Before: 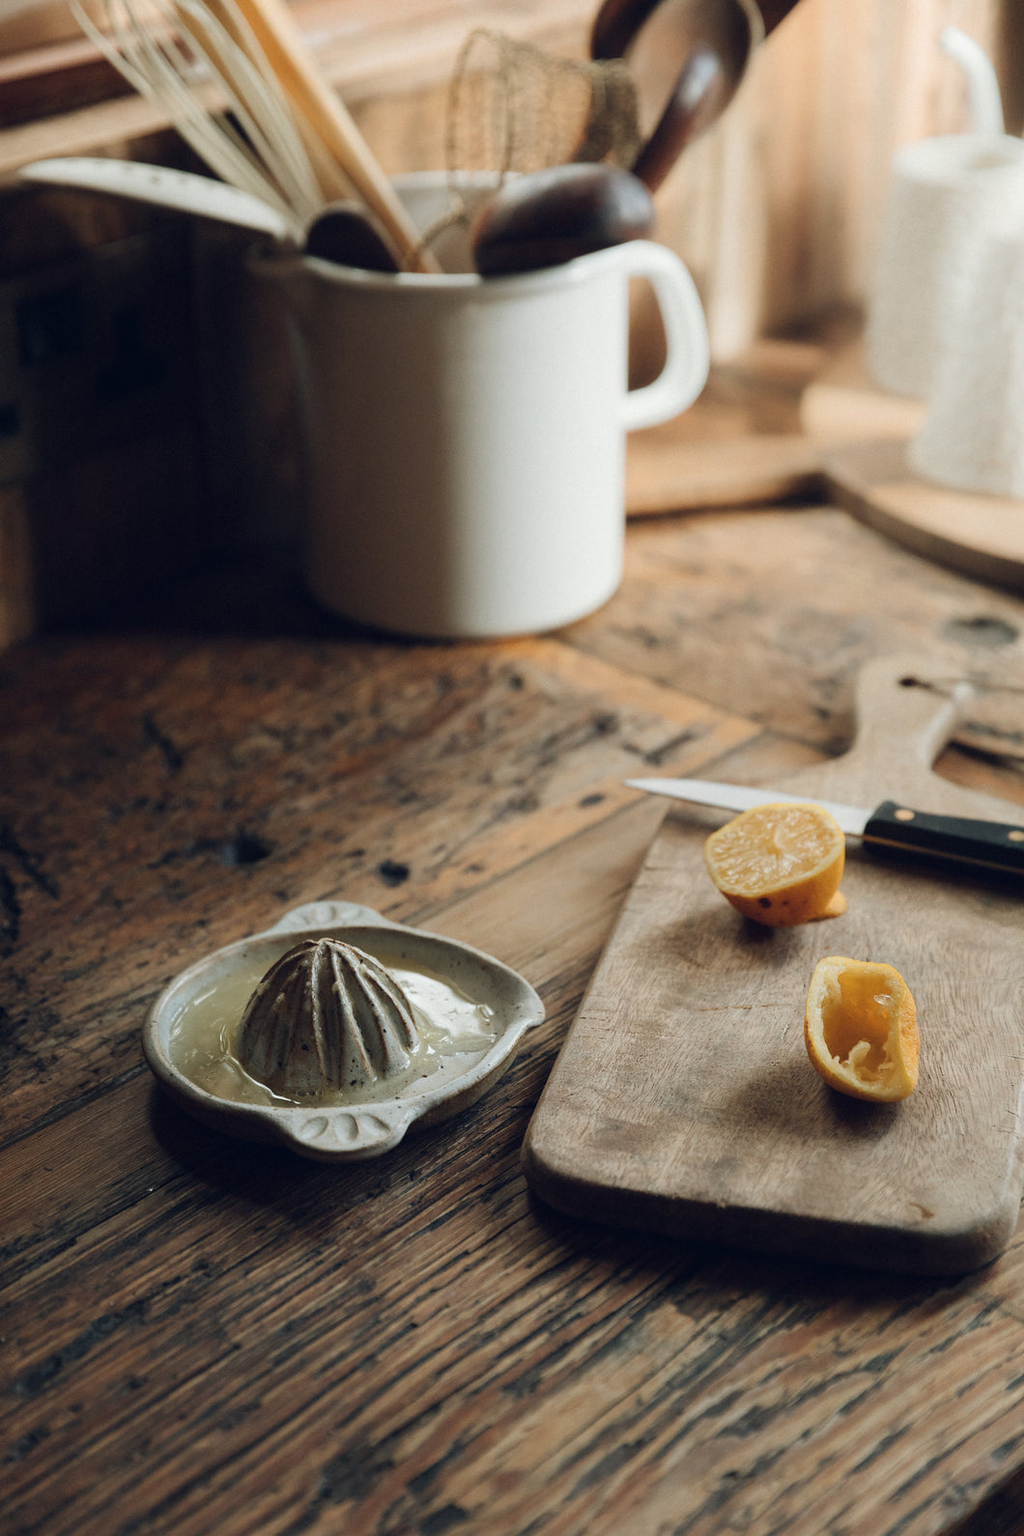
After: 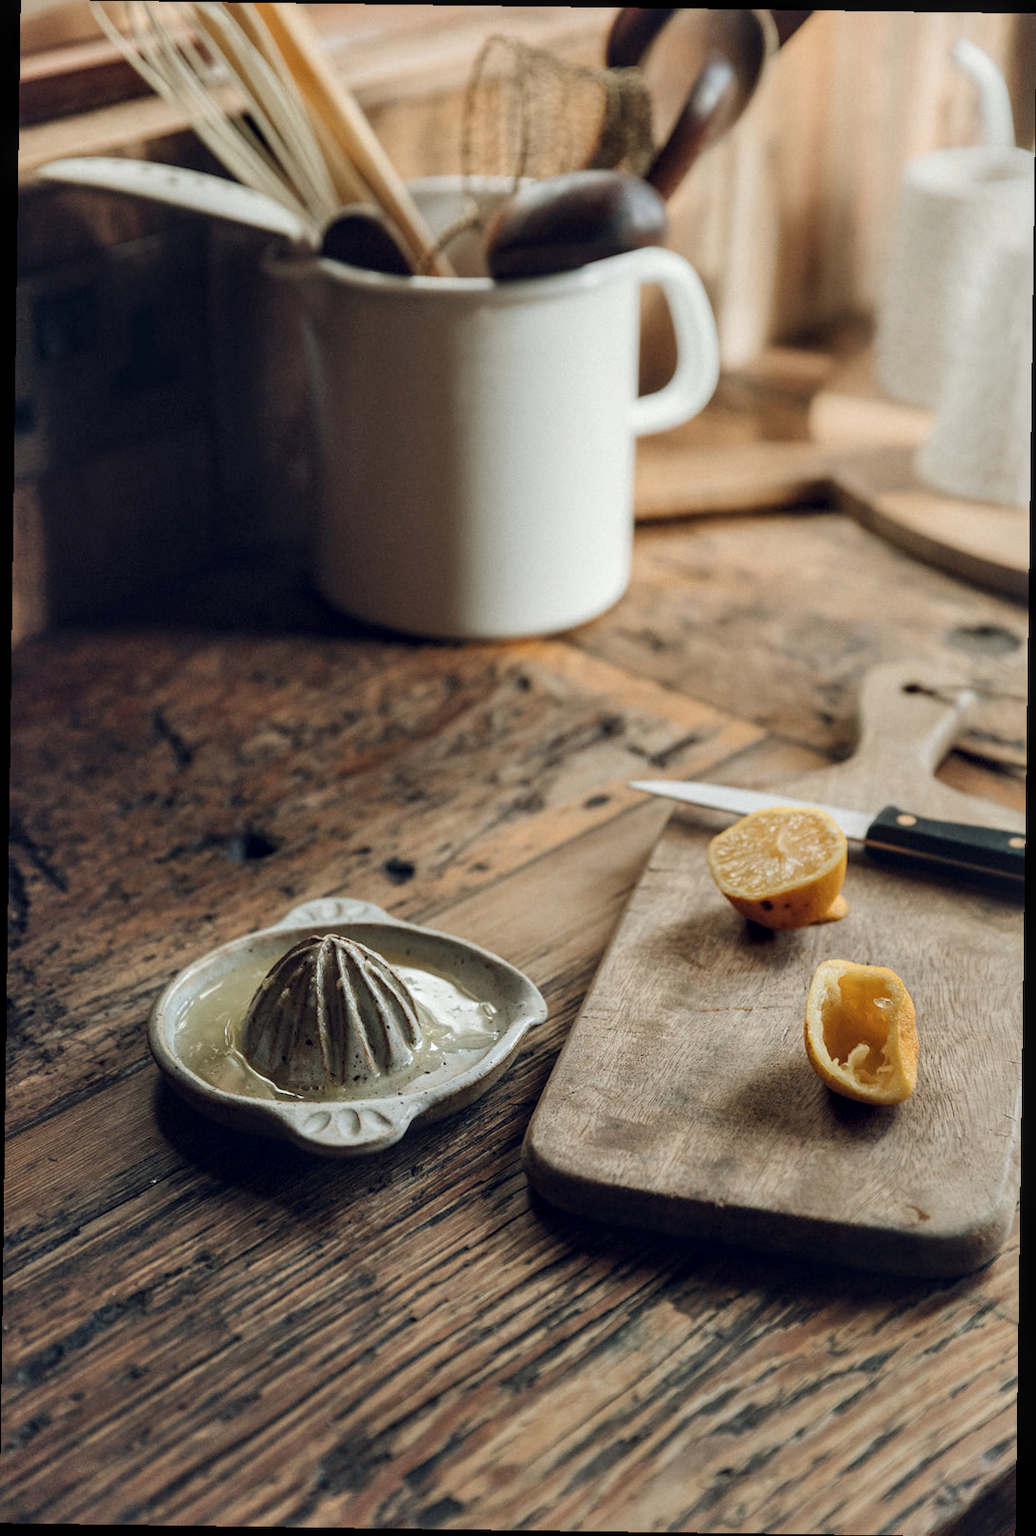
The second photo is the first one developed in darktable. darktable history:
rotate and perspective: rotation 0.8°, automatic cropping off
shadows and highlights: shadows 37.27, highlights -28.18, soften with gaussian
local contrast: detail 130%
